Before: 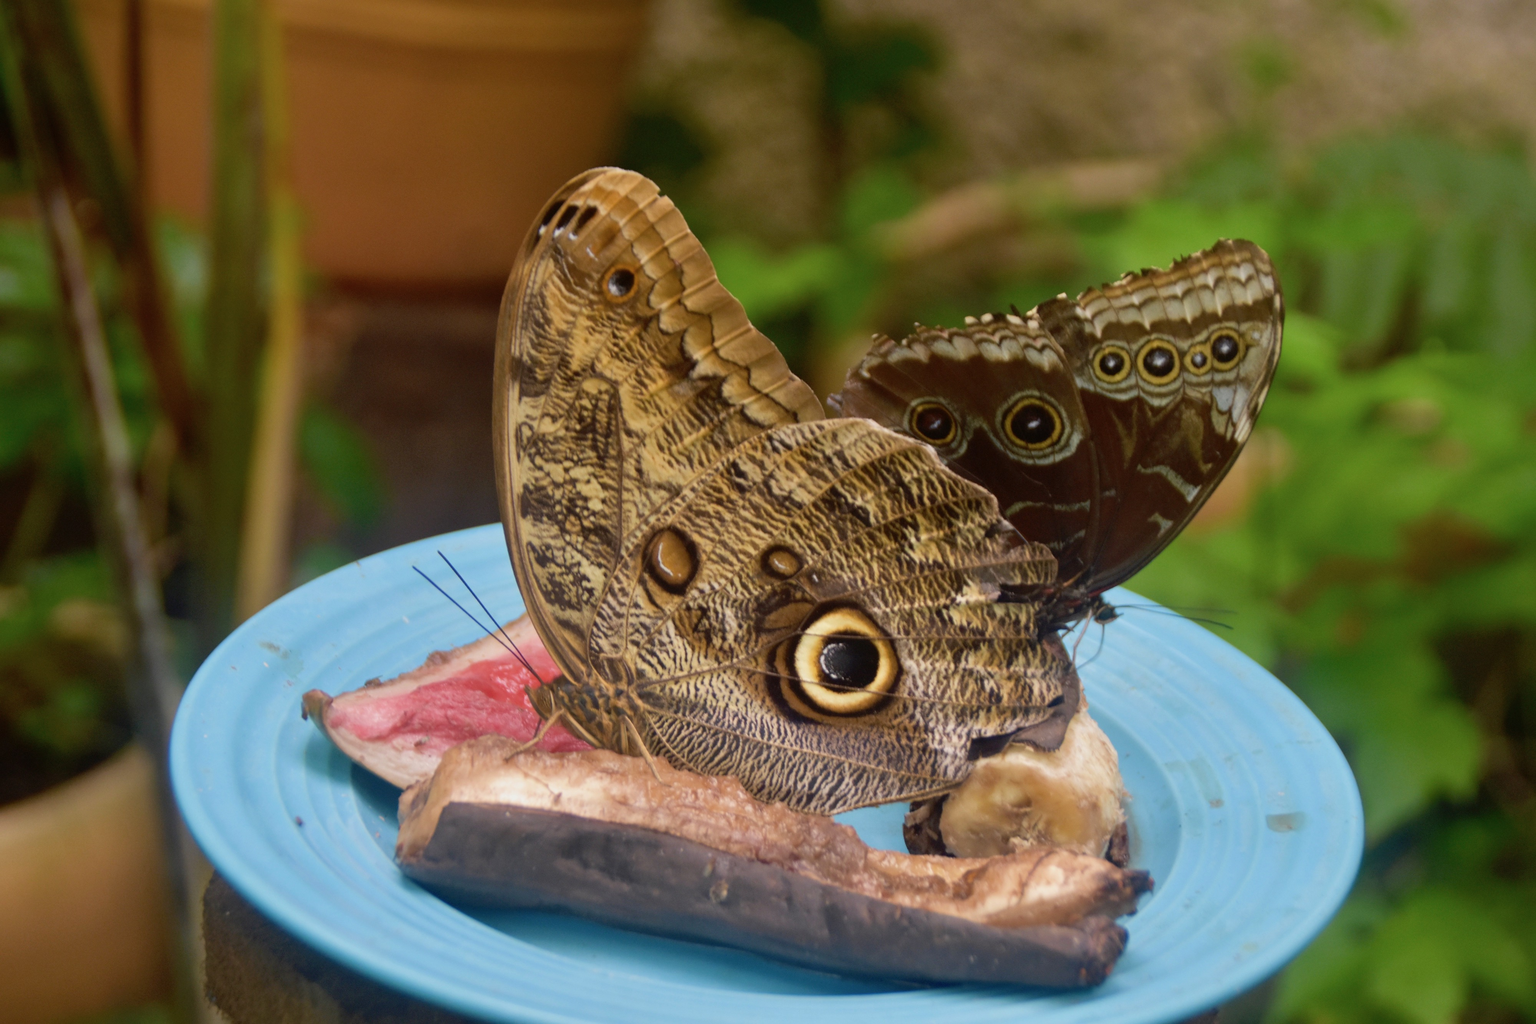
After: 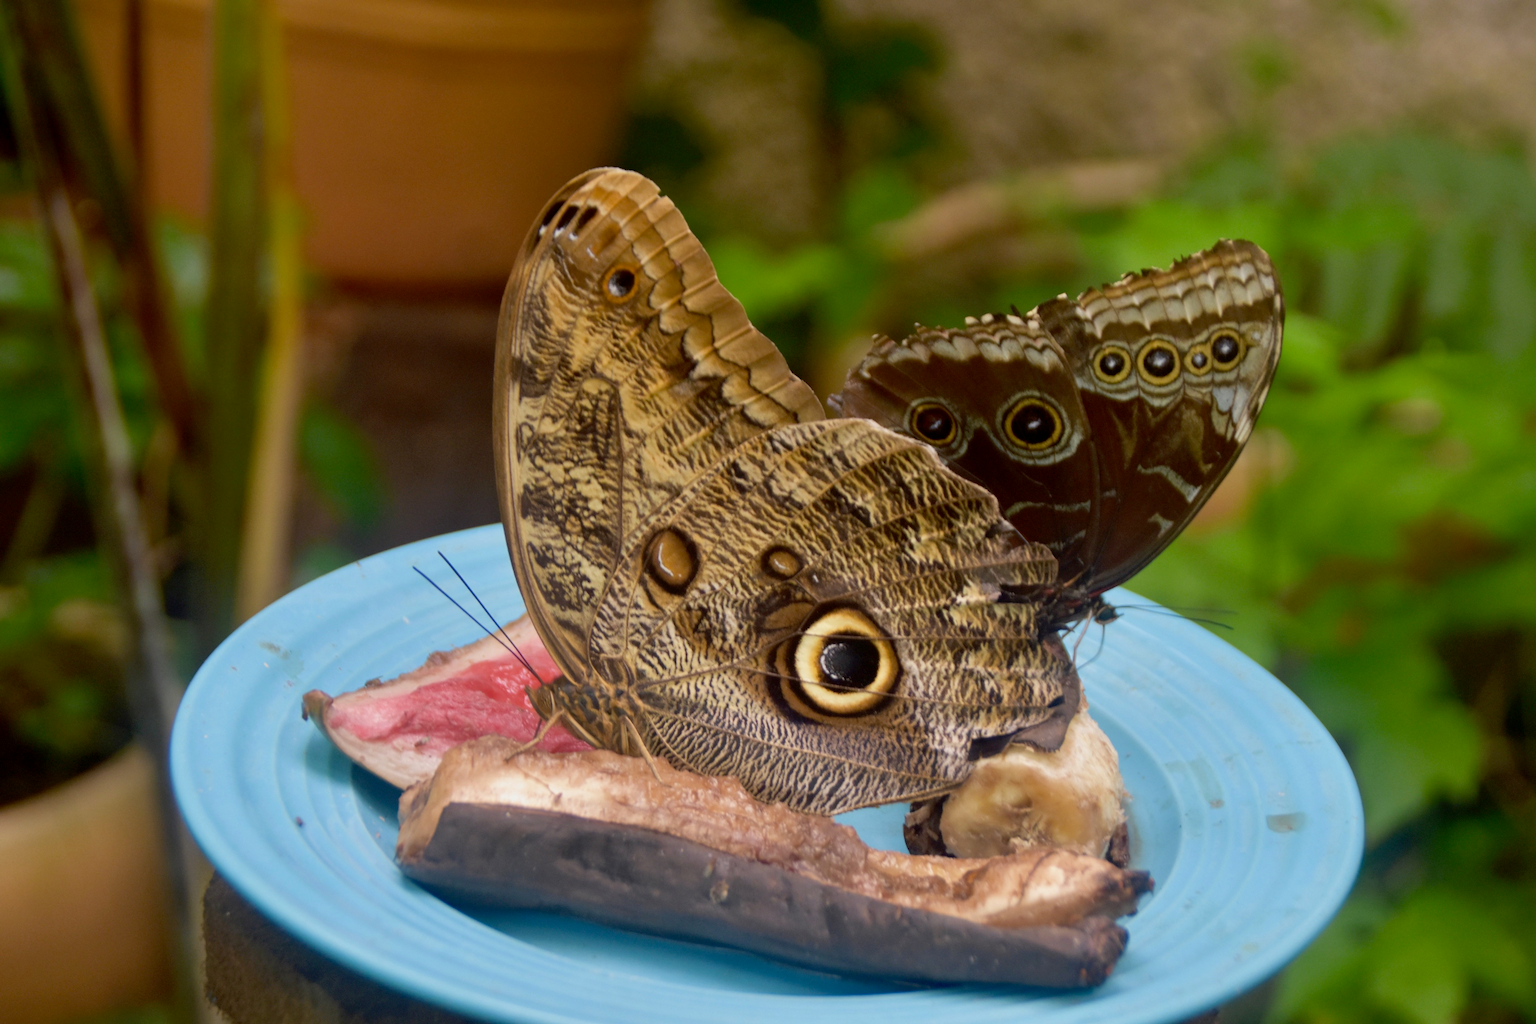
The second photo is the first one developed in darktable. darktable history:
tone equalizer: -7 EV 0.117 EV
